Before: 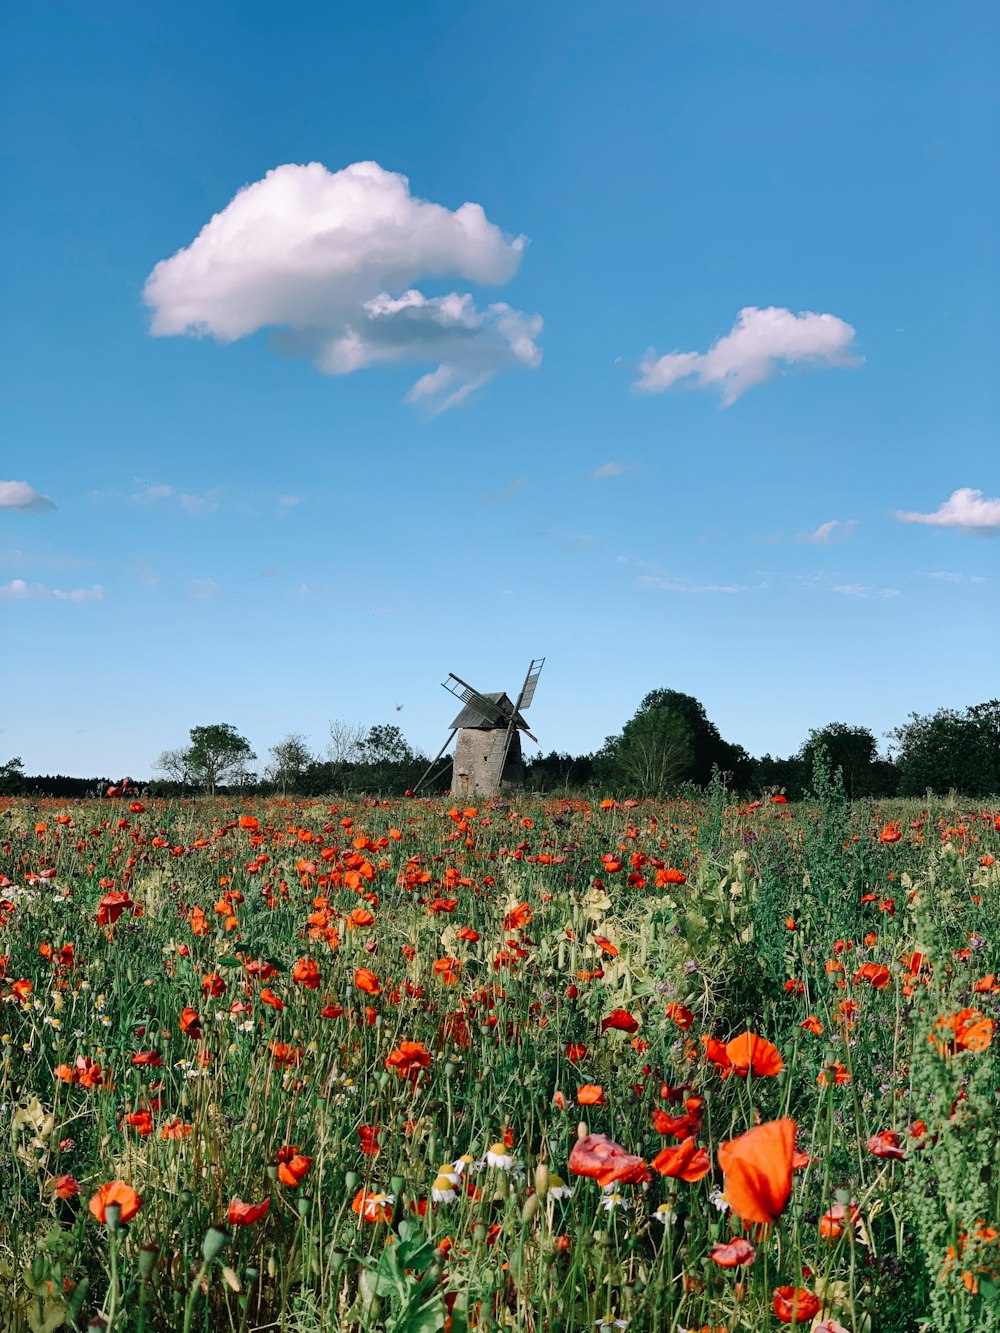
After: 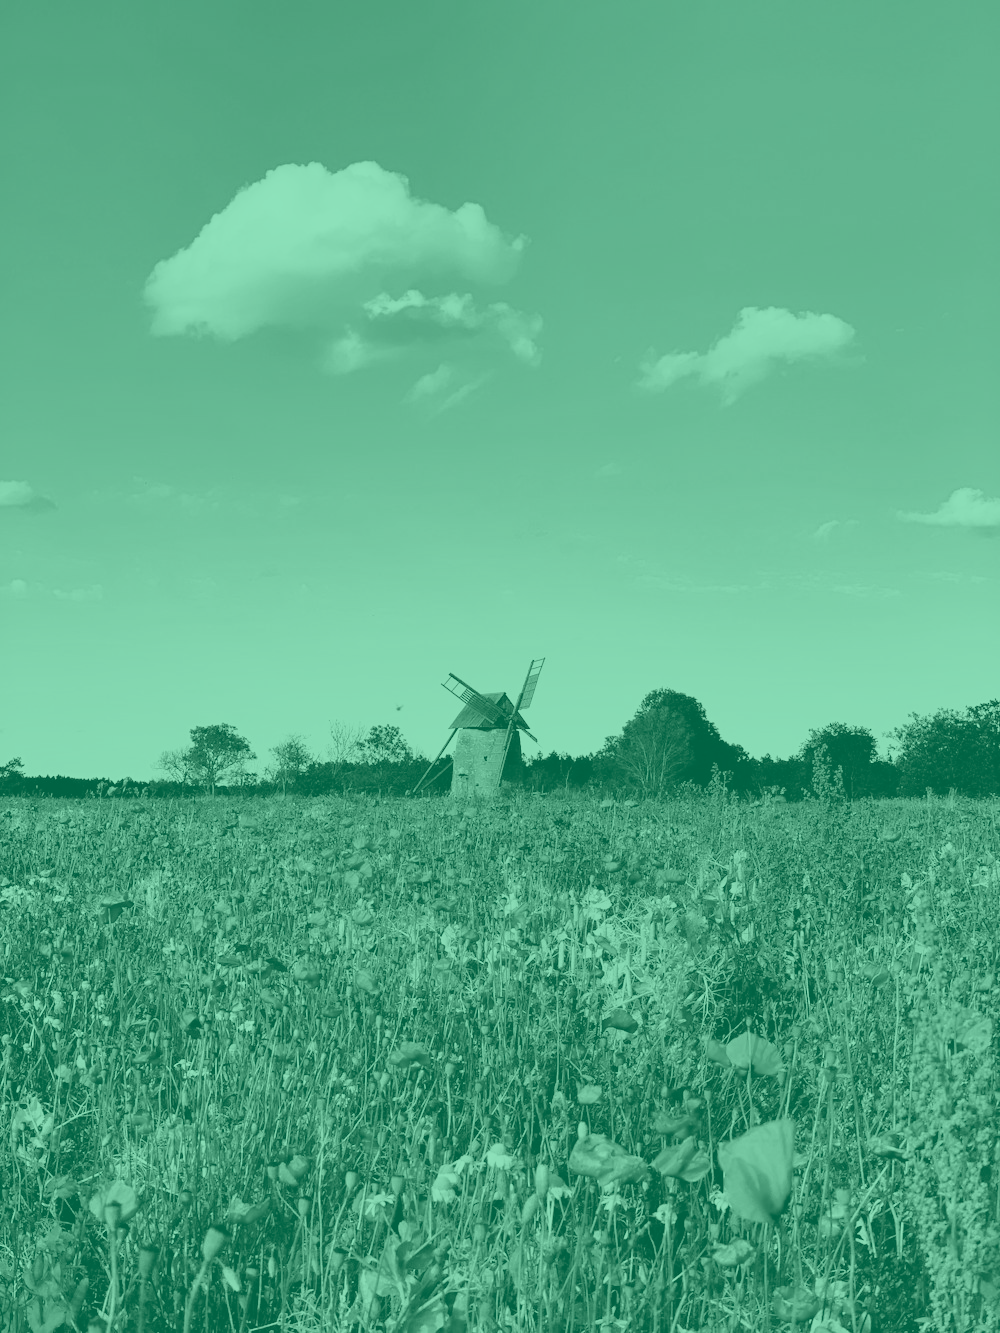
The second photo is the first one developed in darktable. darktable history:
tone curve: curves: ch0 [(0, 0) (0.105, 0.08) (0.195, 0.18) (0.283, 0.288) (0.384, 0.419) (0.485, 0.531) (0.638, 0.69) (0.795, 0.879) (1, 0.977)]; ch1 [(0, 0) (0.161, 0.092) (0.35, 0.33) (0.379, 0.401) (0.456, 0.469) (0.498, 0.503) (0.531, 0.537) (0.596, 0.621) (0.635, 0.655) (1, 1)]; ch2 [(0, 0) (0.371, 0.362) (0.437, 0.437) (0.483, 0.484) (0.53, 0.515) (0.56, 0.58) (0.622, 0.606) (1, 1)], color space Lab, independent channels, preserve colors none
colorize: hue 147.6°, saturation 65%, lightness 21.64%
